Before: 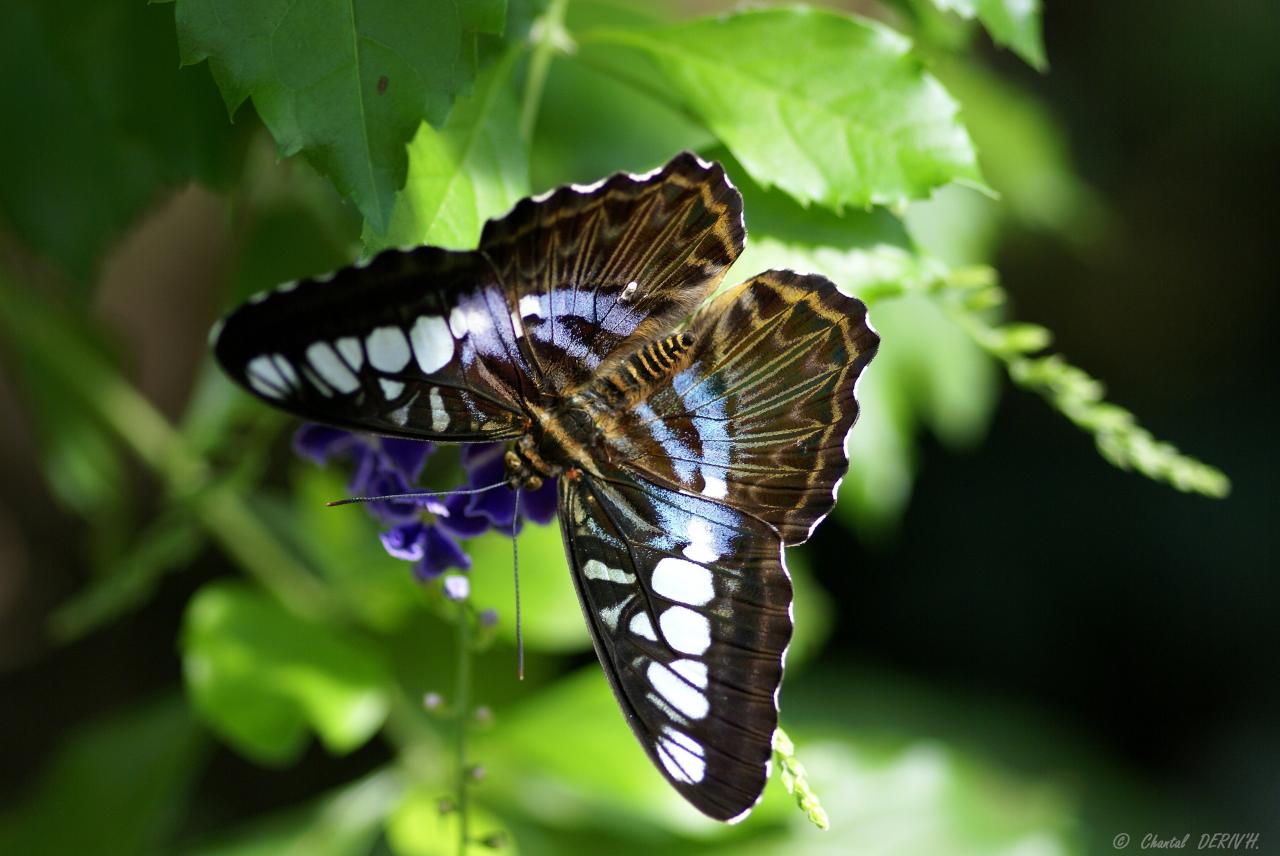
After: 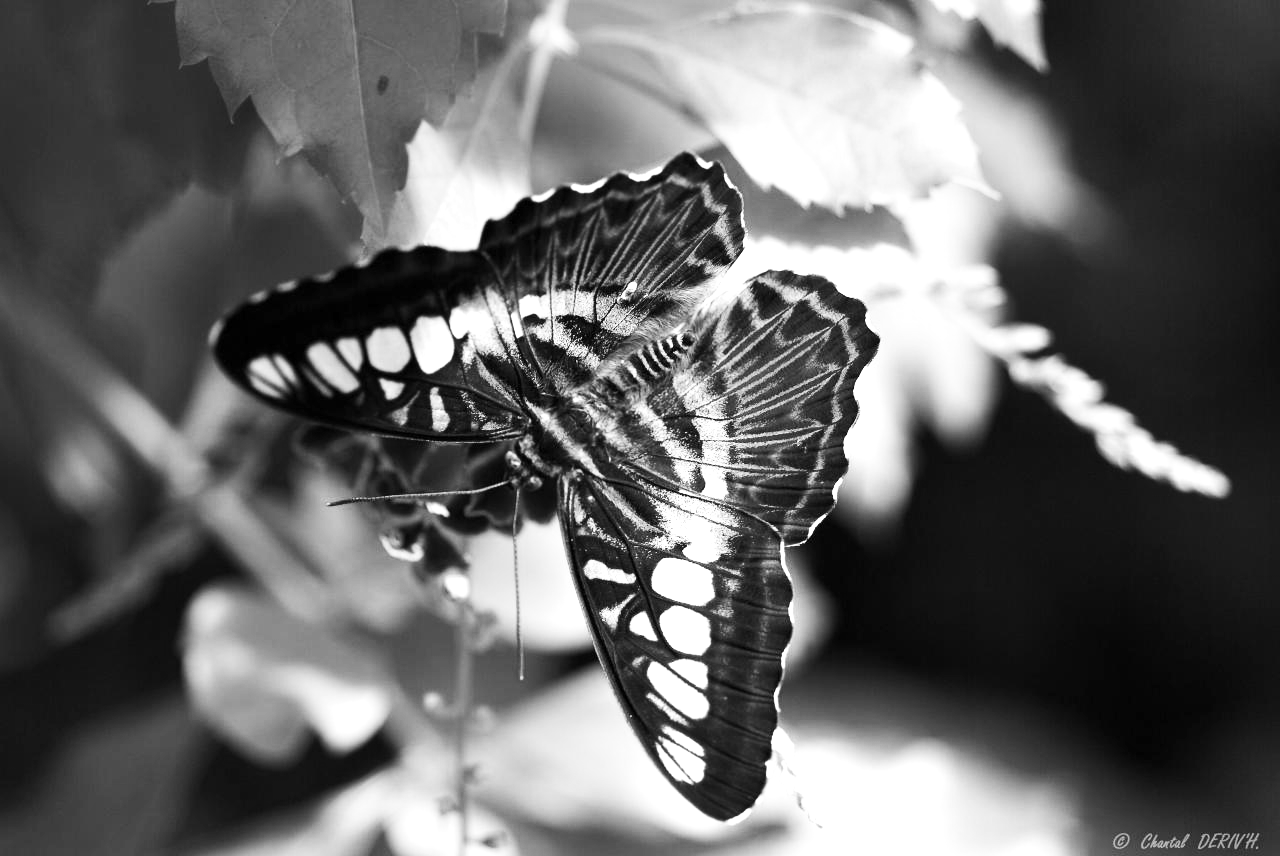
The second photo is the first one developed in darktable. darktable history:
shadows and highlights: shadows 12, white point adjustment 1.2, soften with gaussian
monochrome: on, module defaults
exposure: exposure 0.64 EV, compensate highlight preservation false
contrast brightness saturation: contrast 0.24, brightness 0.09
